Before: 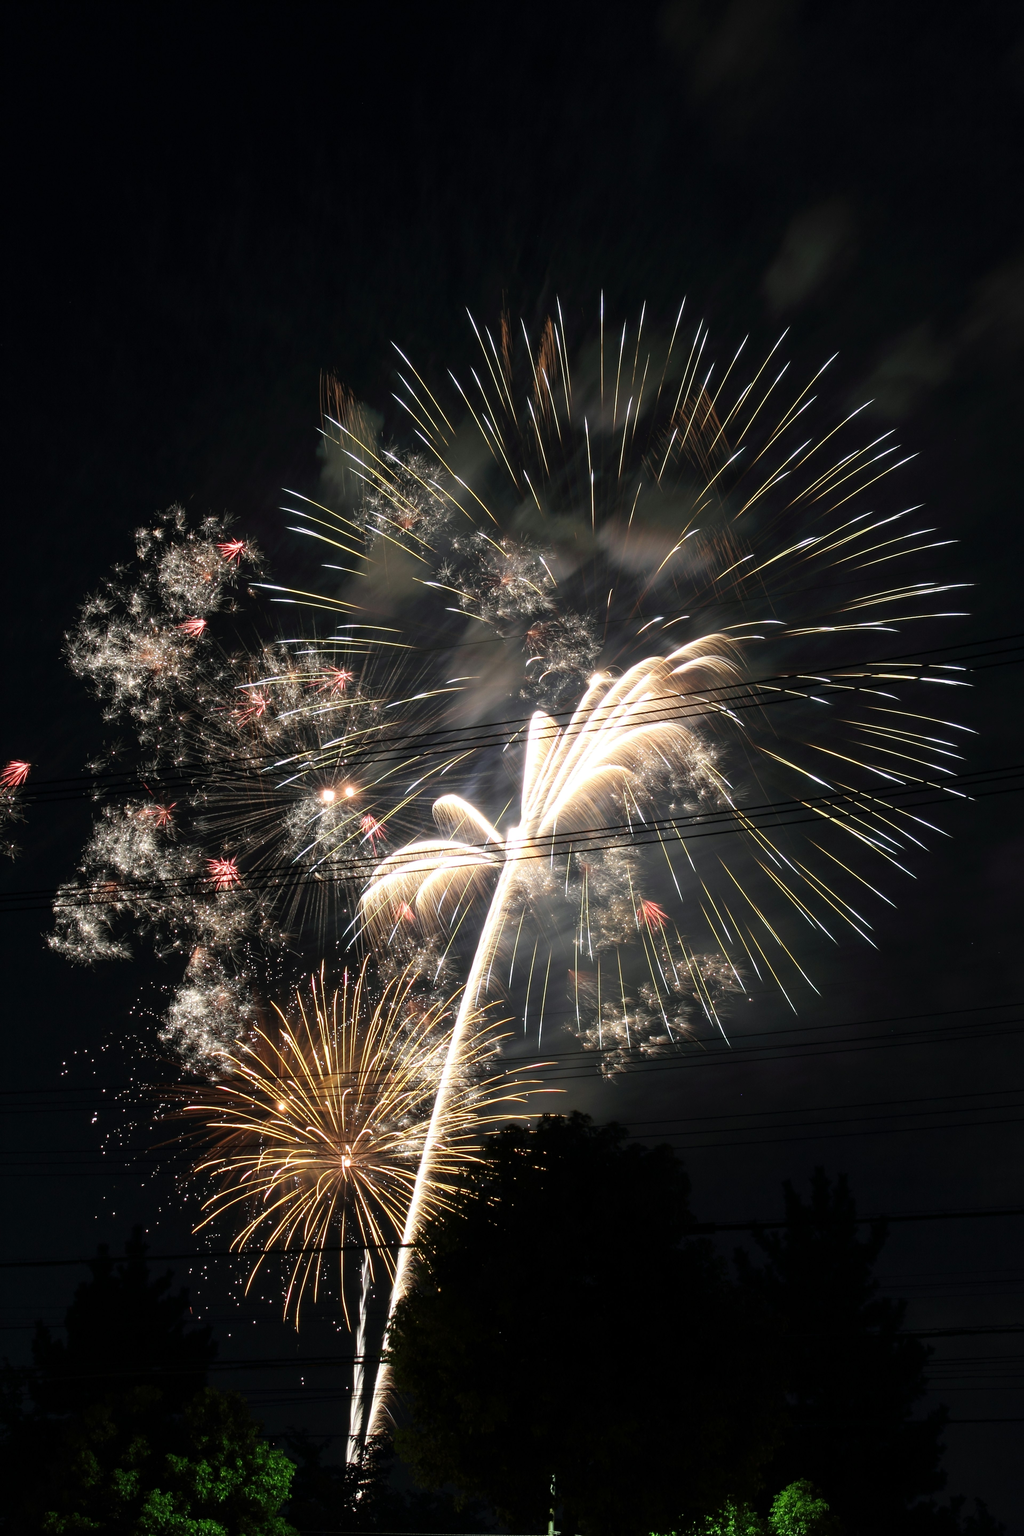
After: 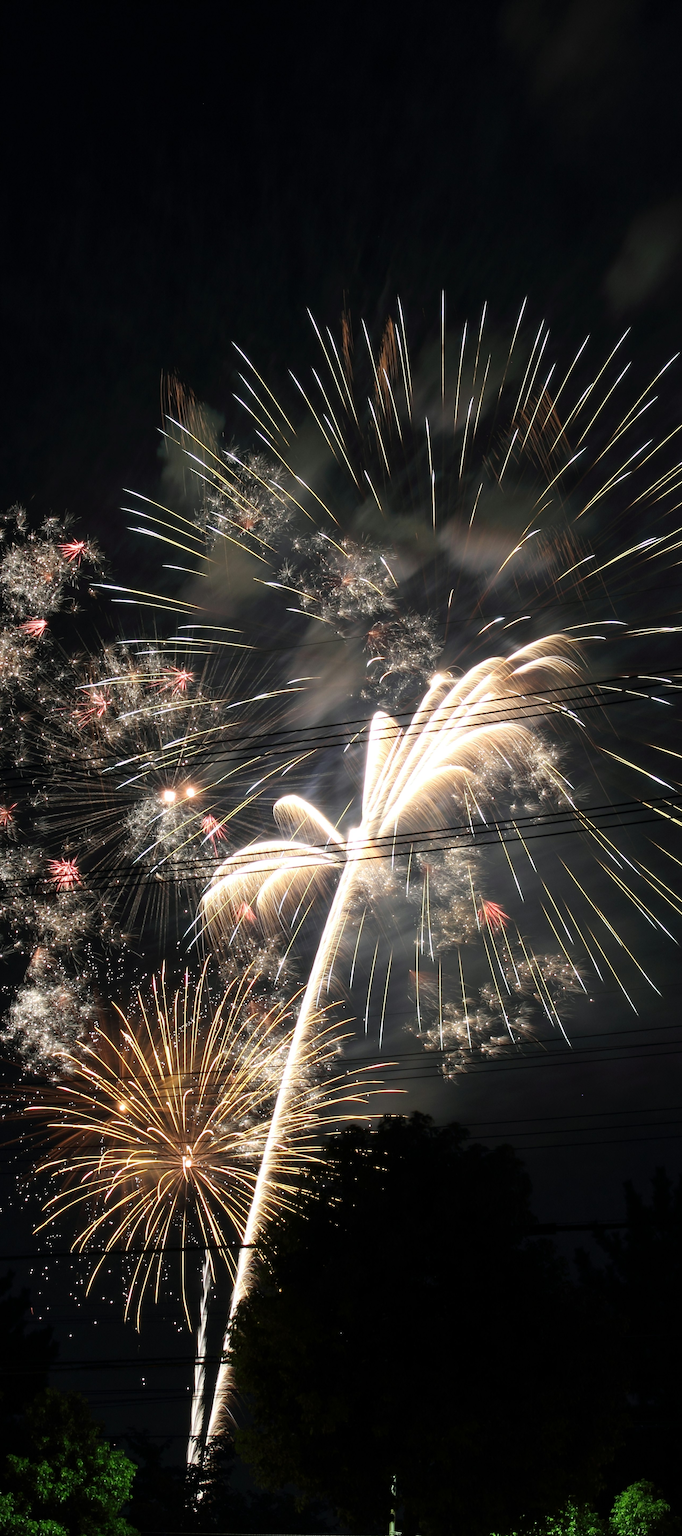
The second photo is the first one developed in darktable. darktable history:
crop and rotate: left 15.579%, right 17.77%
